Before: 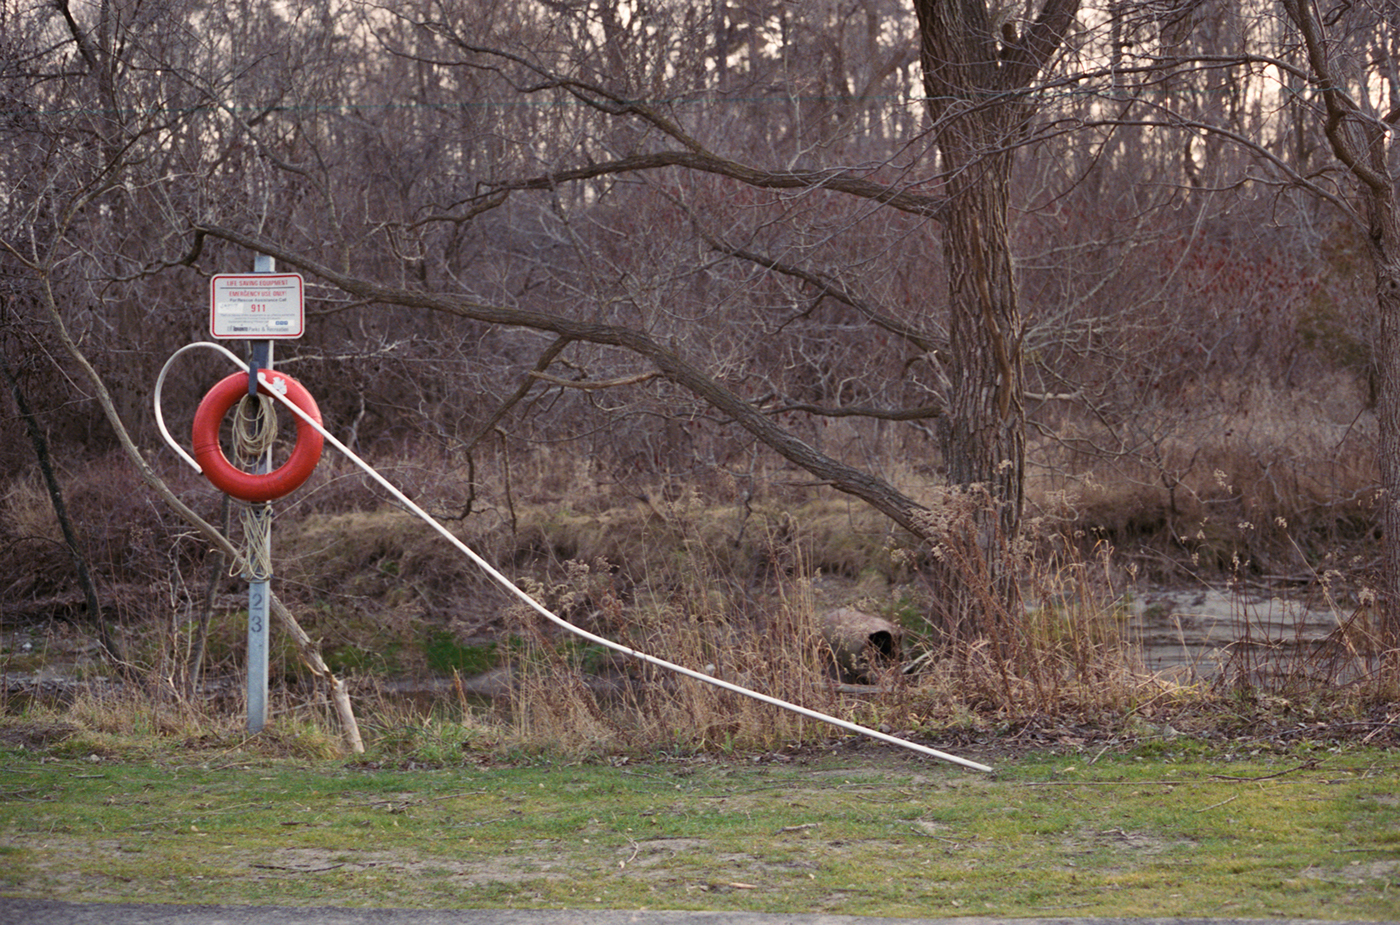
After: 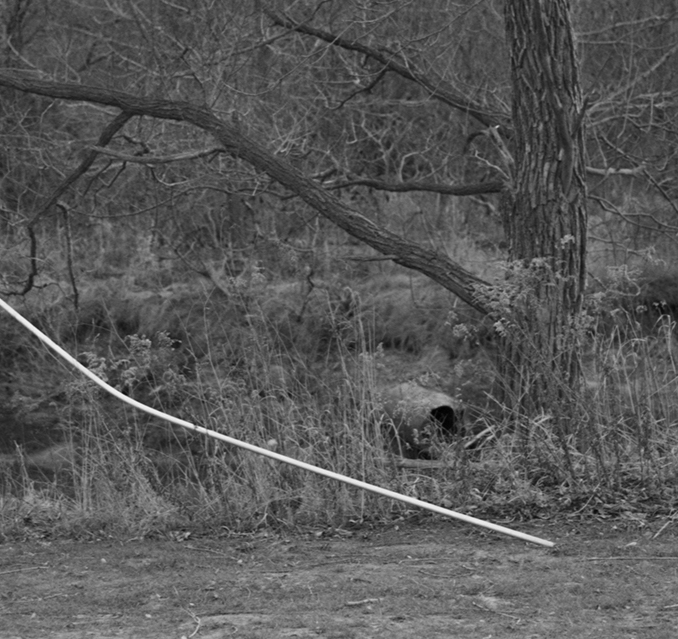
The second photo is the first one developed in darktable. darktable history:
crop: left 31.311%, top 24.405%, right 20.249%, bottom 6.494%
color calibration: output gray [0.18, 0.41, 0.41, 0], gray › normalize channels true, illuminant same as pipeline (D50), adaptation XYZ, x 0.345, y 0.357, temperature 5004.17 K, gamut compression 0.015
